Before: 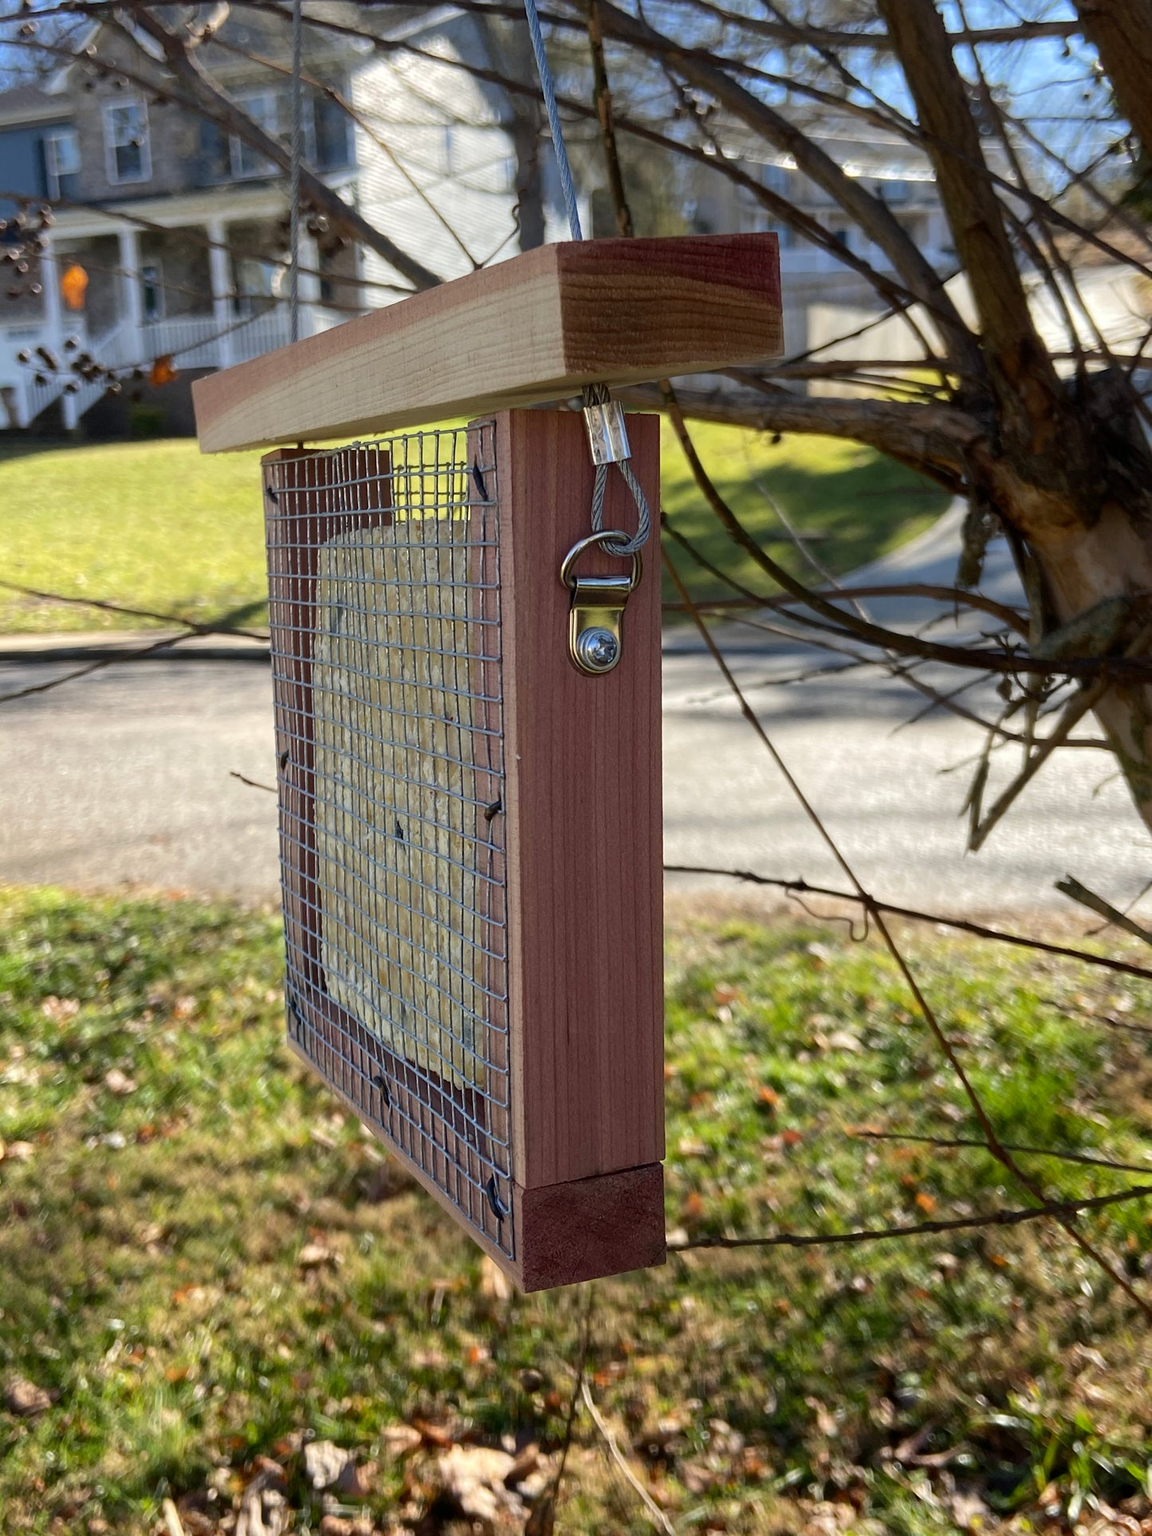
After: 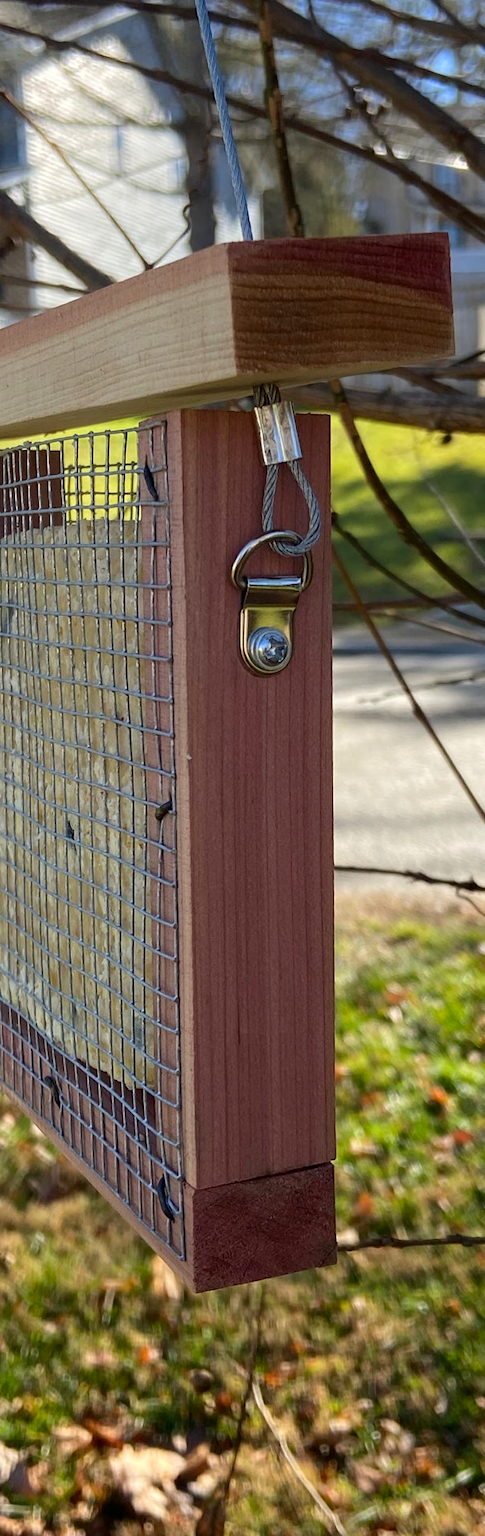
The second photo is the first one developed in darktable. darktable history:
contrast brightness saturation: saturation 0.13
crop: left 28.583%, right 29.231%
